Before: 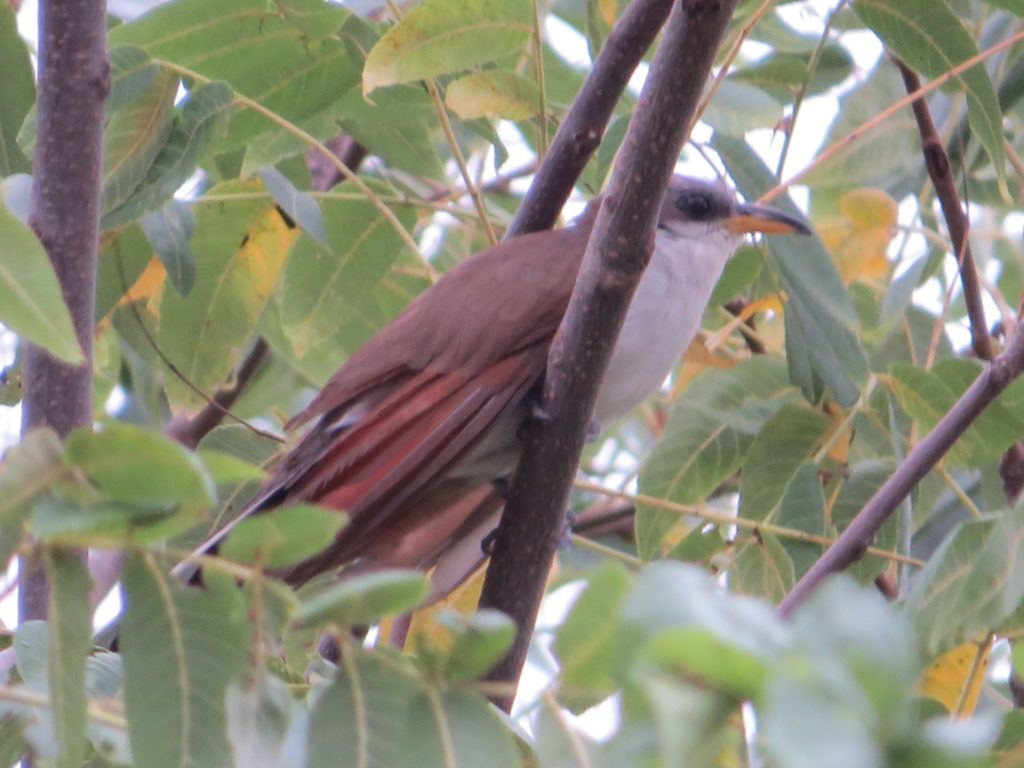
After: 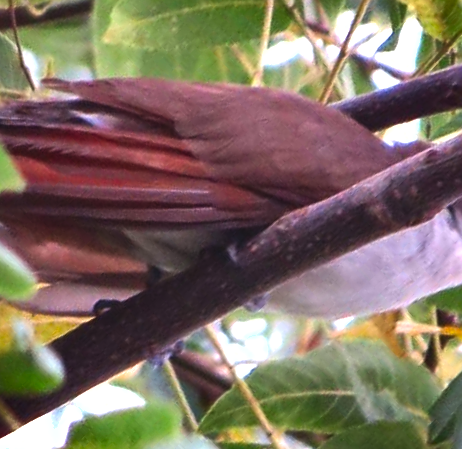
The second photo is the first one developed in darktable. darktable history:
crop and rotate: angle -45.73°, top 16.028%, right 0.902%, bottom 11.707%
color balance rgb: global offset › luminance 1.967%, perceptual saturation grading › global saturation 14.834%, perceptual brilliance grading › global brilliance 24.323%, global vibrance 20%
sharpen: amount 0.494
color zones: curves: ch1 [(0.113, 0.438) (0.75, 0.5)]; ch2 [(0.12, 0.526) (0.75, 0.5)]
shadows and highlights: radius 124.4, shadows 99.04, white point adjustment -3.12, highlights -99.04, soften with gaussian
contrast brightness saturation: contrast 0.132, brightness -0.223, saturation 0.14
local contrast: highlights 101%, shadows 100%, detail 120%, midtone range 0.2
